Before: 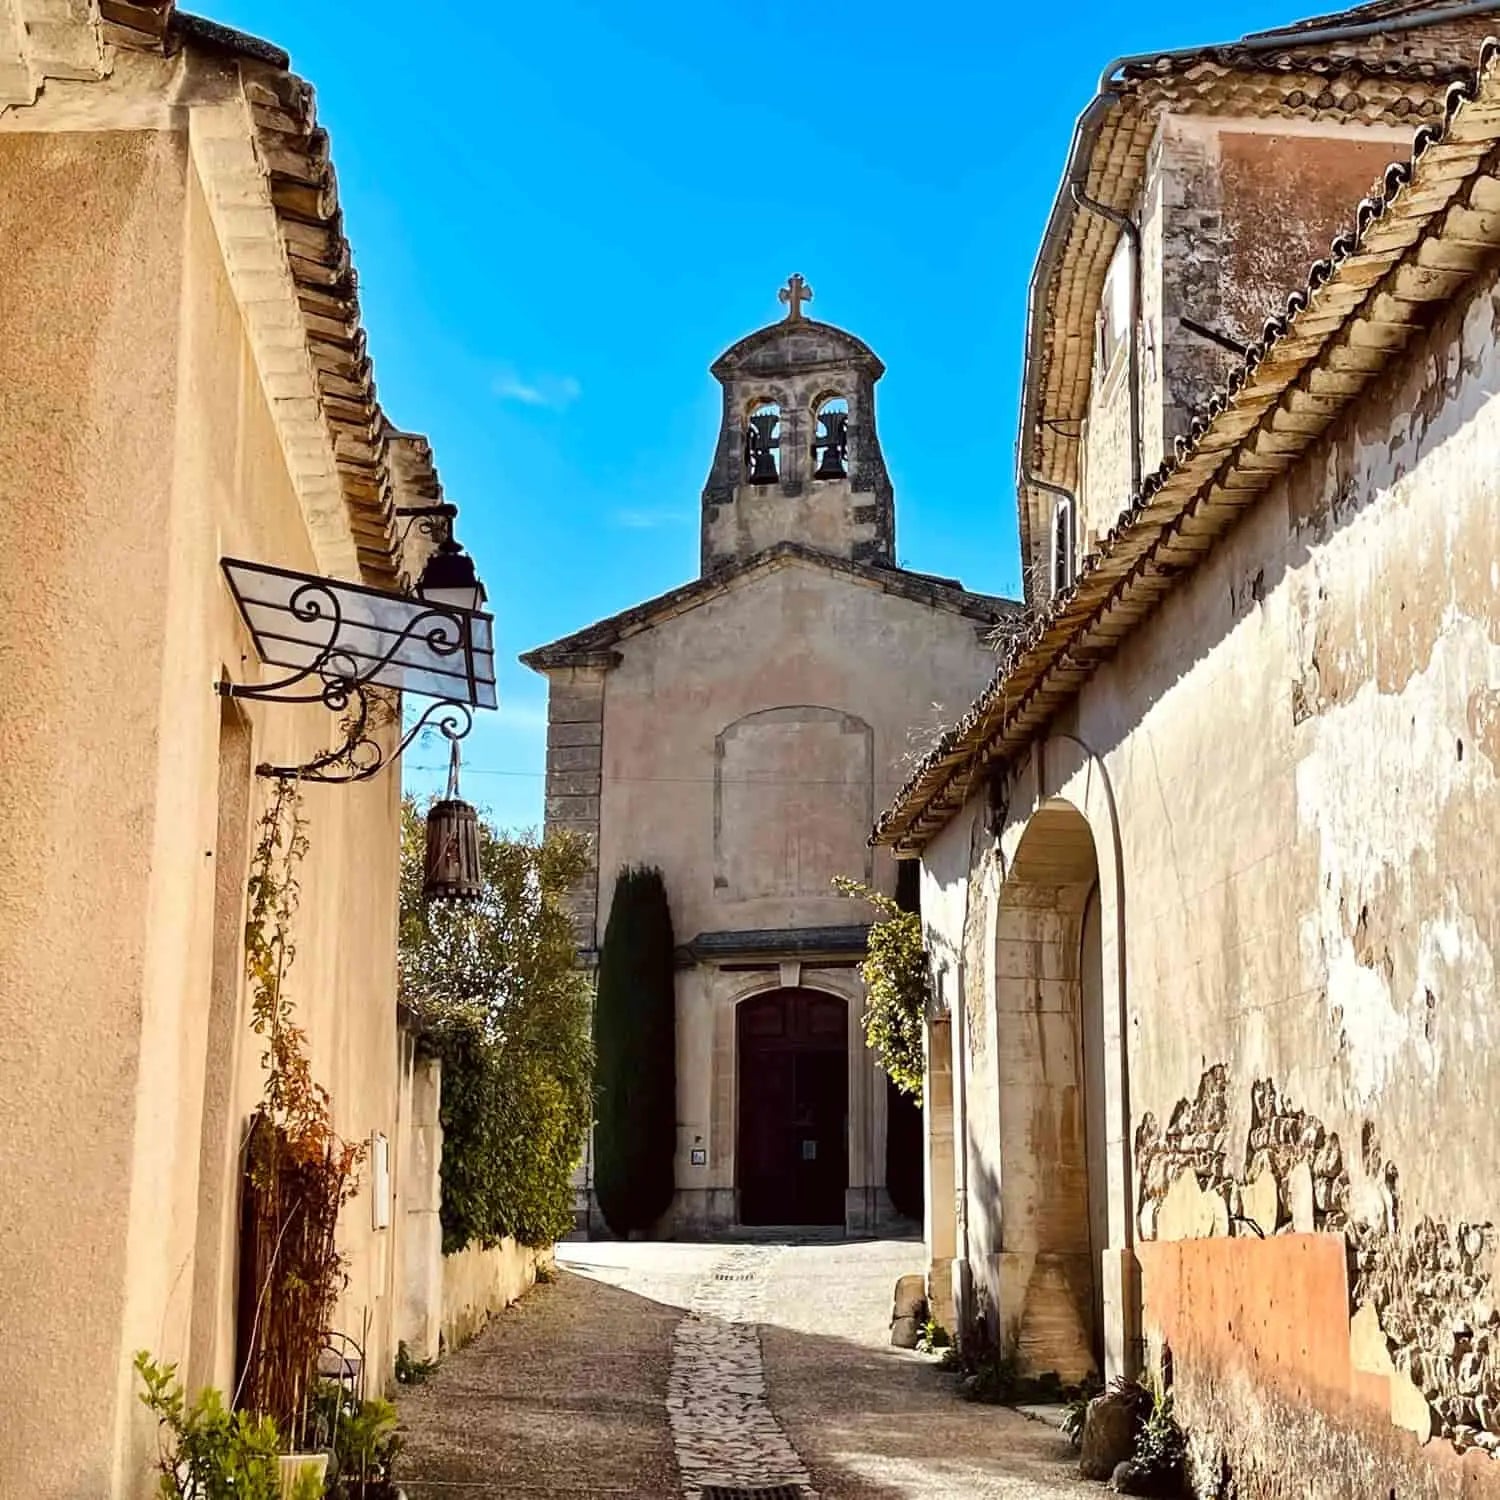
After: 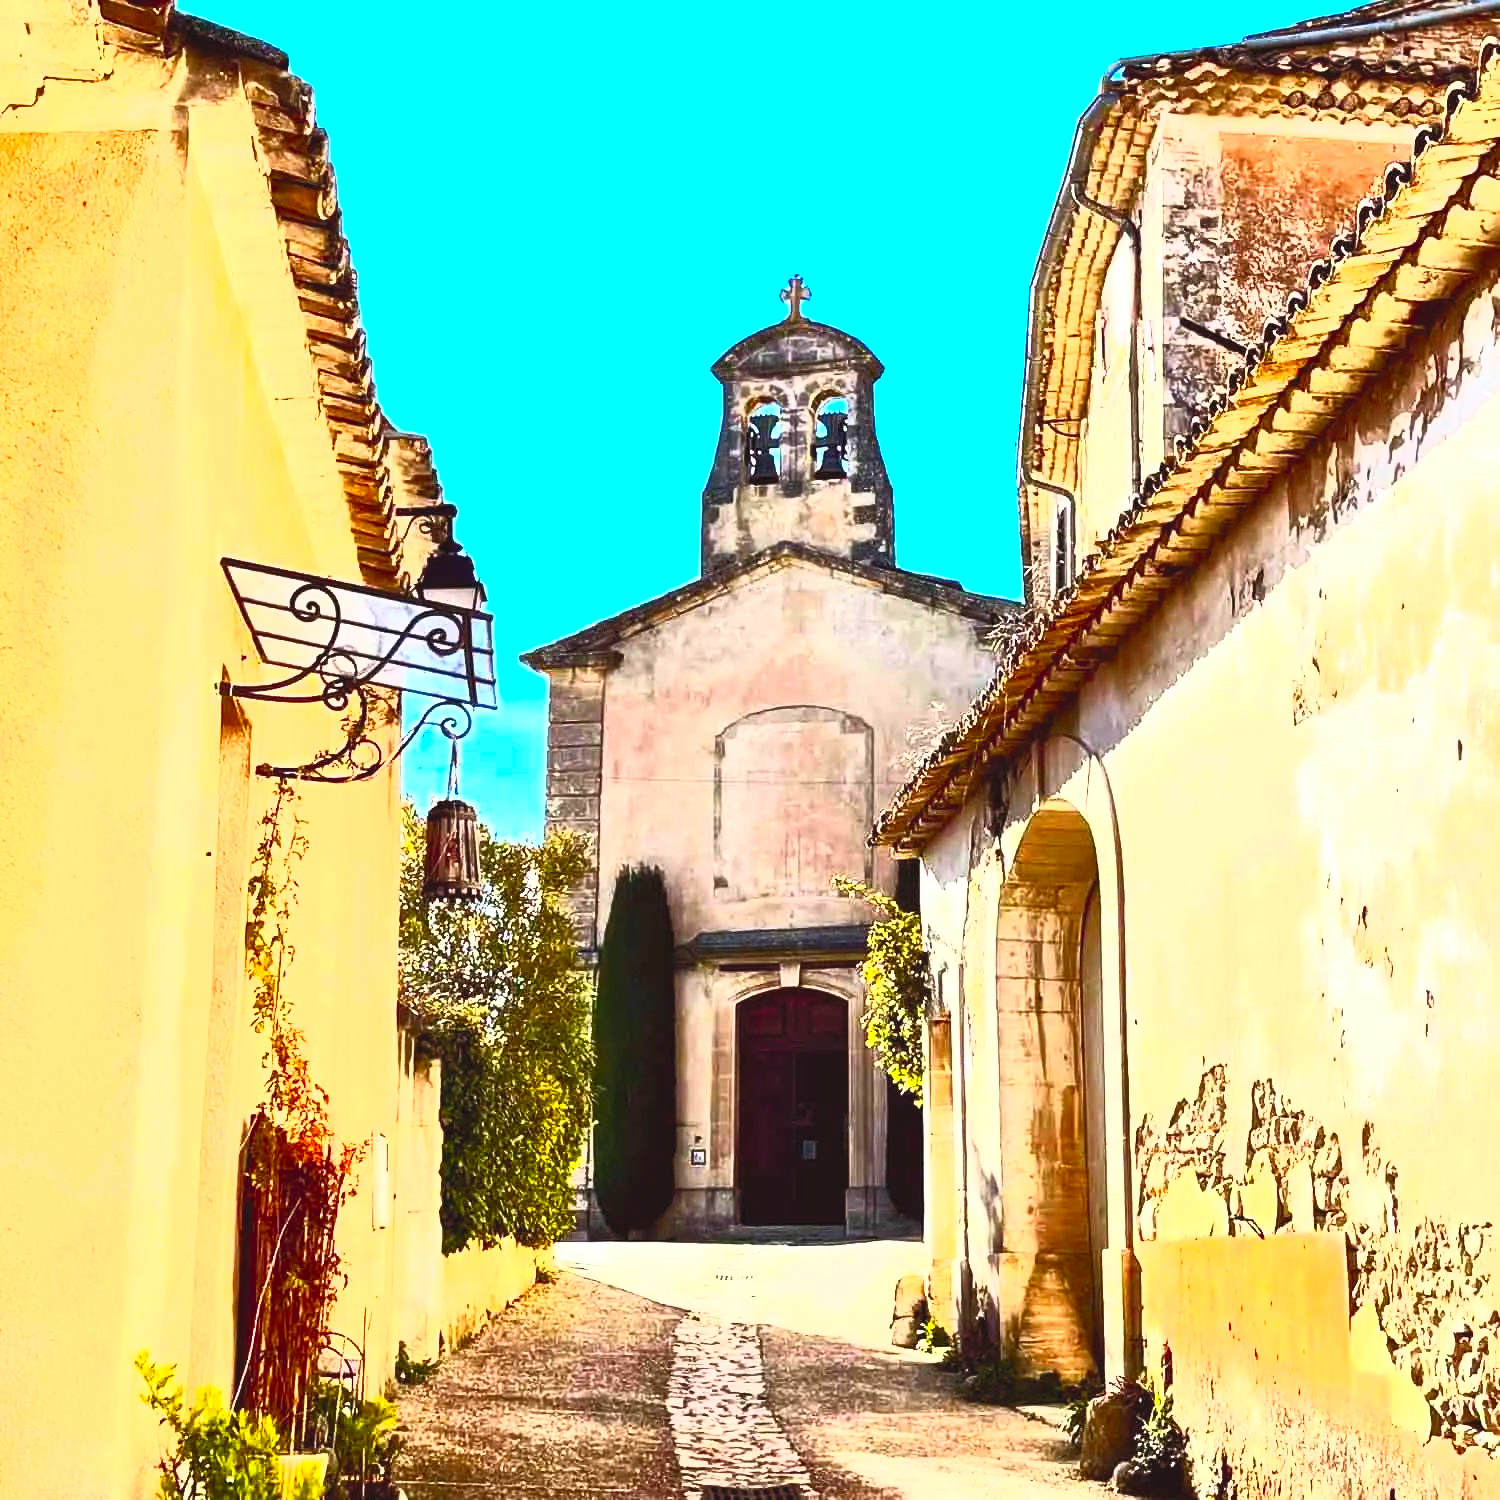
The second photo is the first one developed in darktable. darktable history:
contrast brightness saturation: contrast 0.986, brightness 0.991, saturation 0.986
